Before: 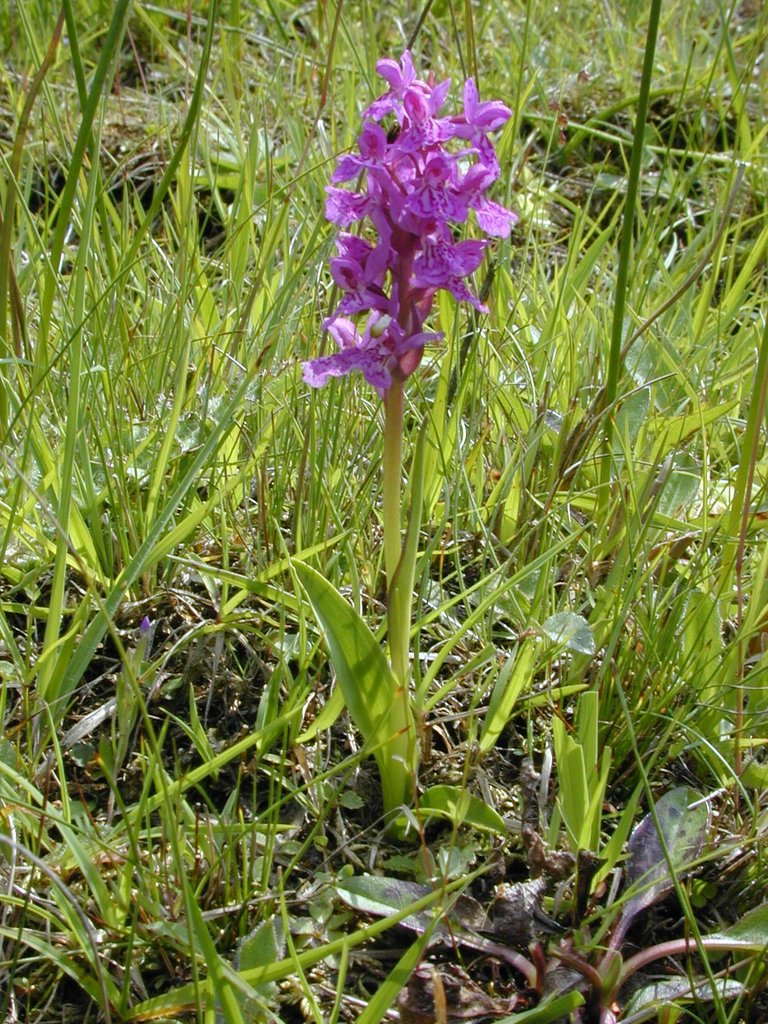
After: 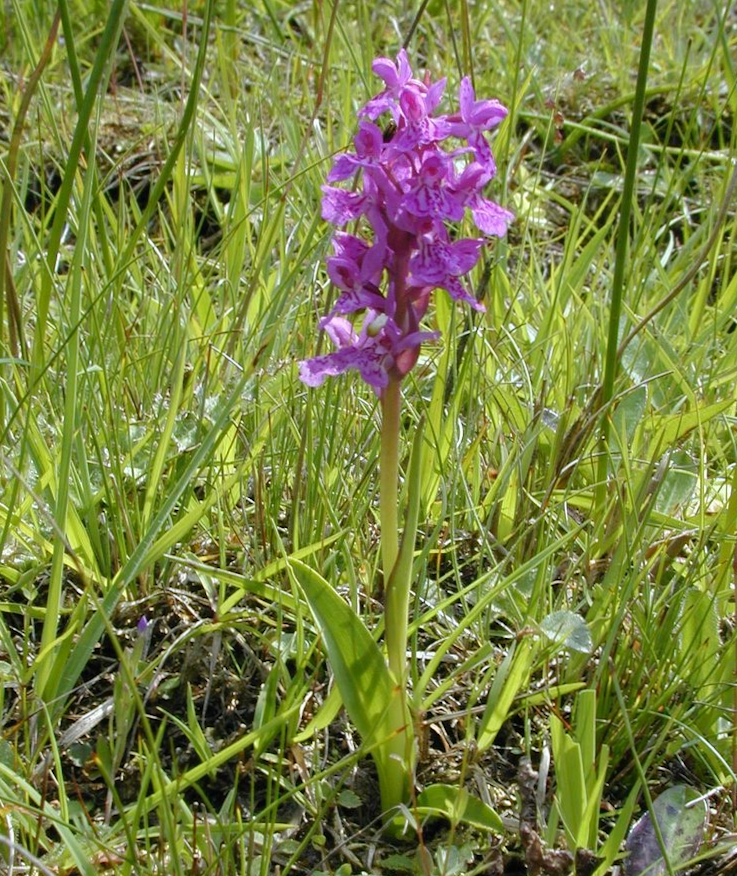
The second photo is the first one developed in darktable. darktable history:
crop and rotate: angle 0.146°, left 0.329%, right 3.343%, bottom 14.146%
